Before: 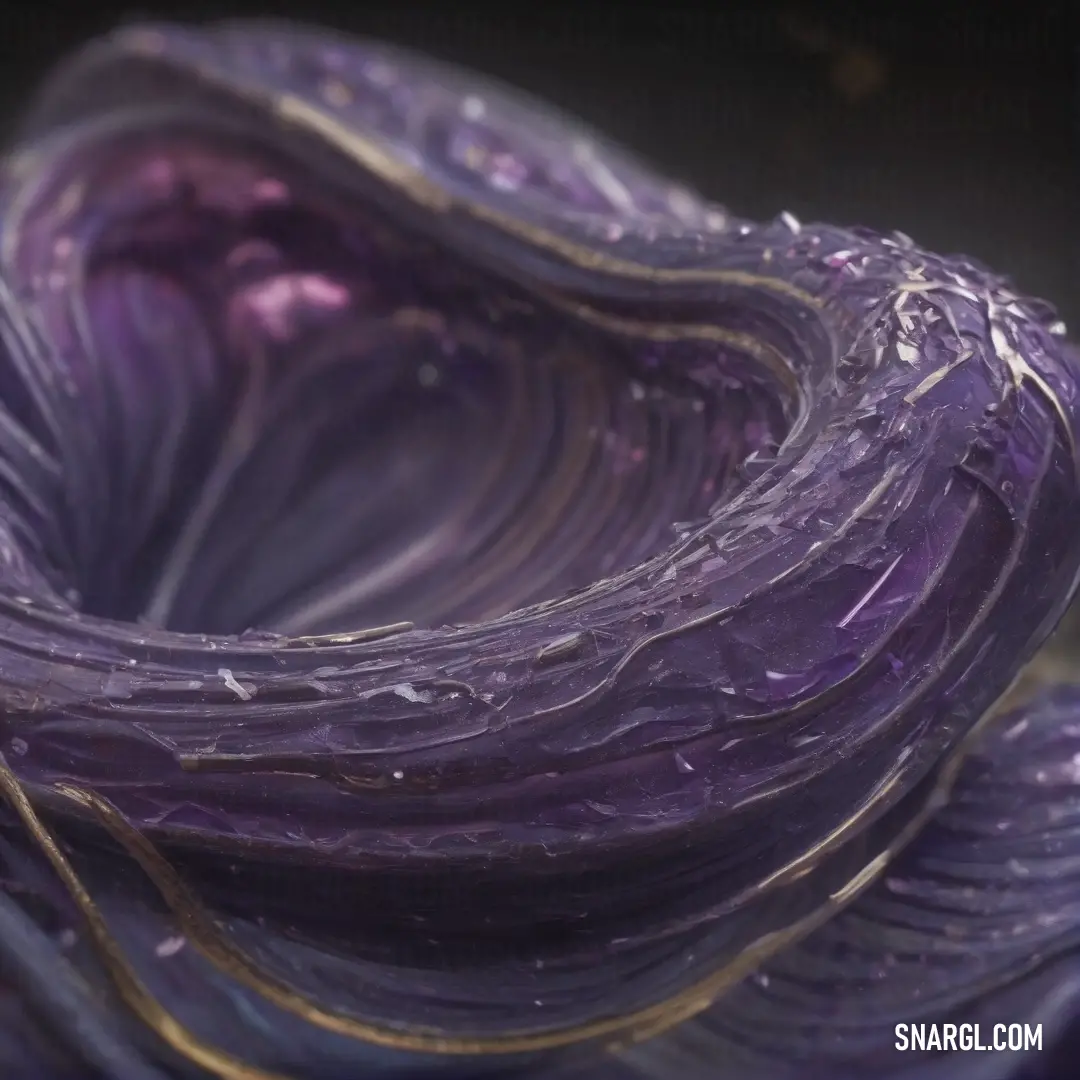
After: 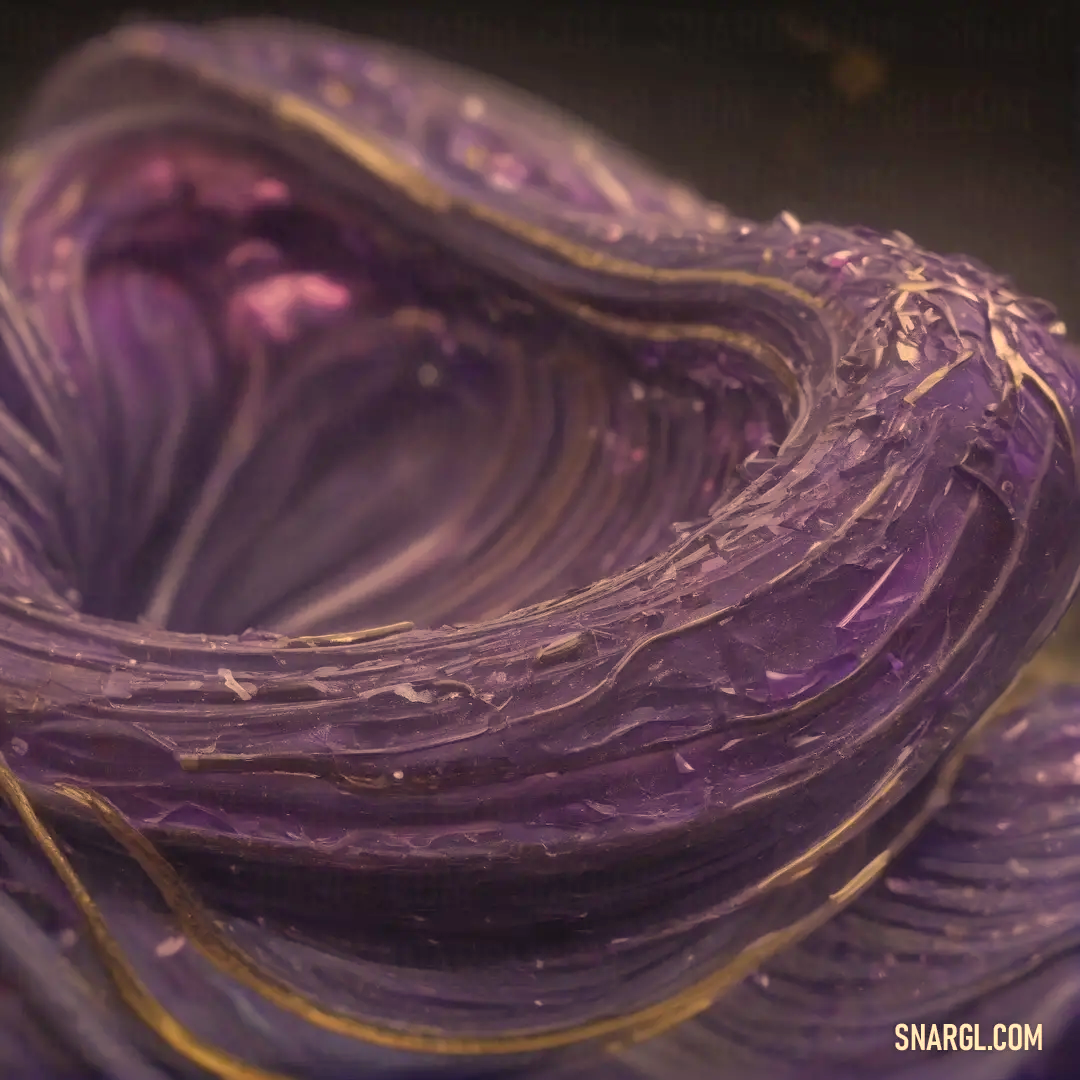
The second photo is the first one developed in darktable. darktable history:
shadows and highlights: on, module defaults
color correction: highlights a* 14.79, highlights b* 30.95
color balance rgb: shadows lift › luminance -19.816%, highlights gain › chroma 1.099%, highlights gain › hue 67.76°, perceptual saturation grading › global saturation -0.063%, global vibrance 19.351%
